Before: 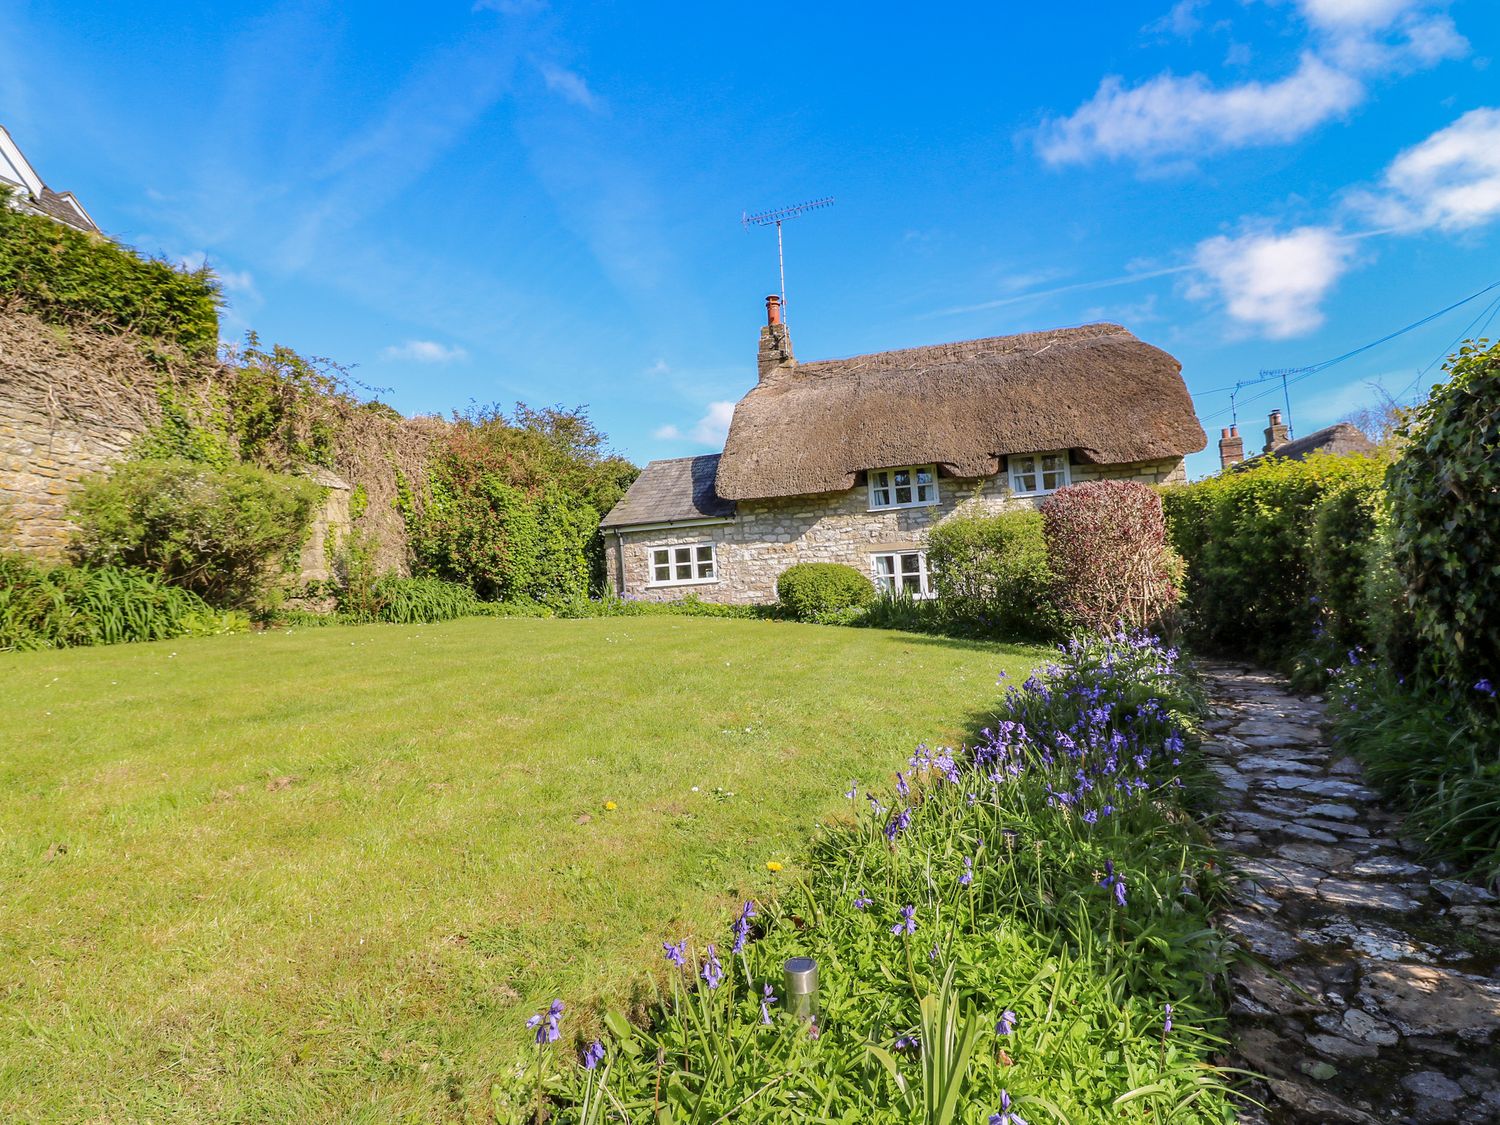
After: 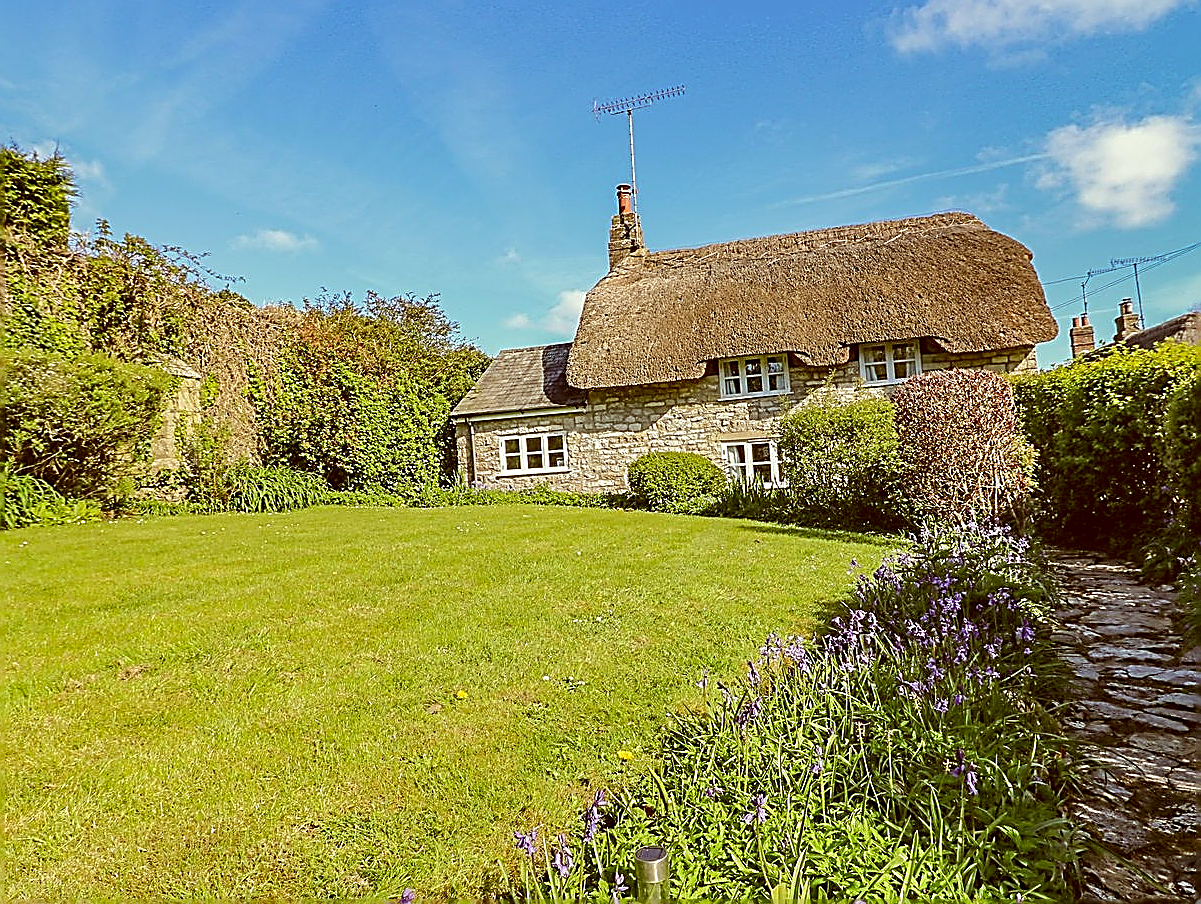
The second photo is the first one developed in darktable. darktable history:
crop and rotate: left 9.973%, top 9.952%, right 9.899%, bottom 9.676%
sharpen: amount 1.985
color correction: highlights a* -6.3, highlights b* 9.4, shadows a* 10.21, shadows b* 23.51
